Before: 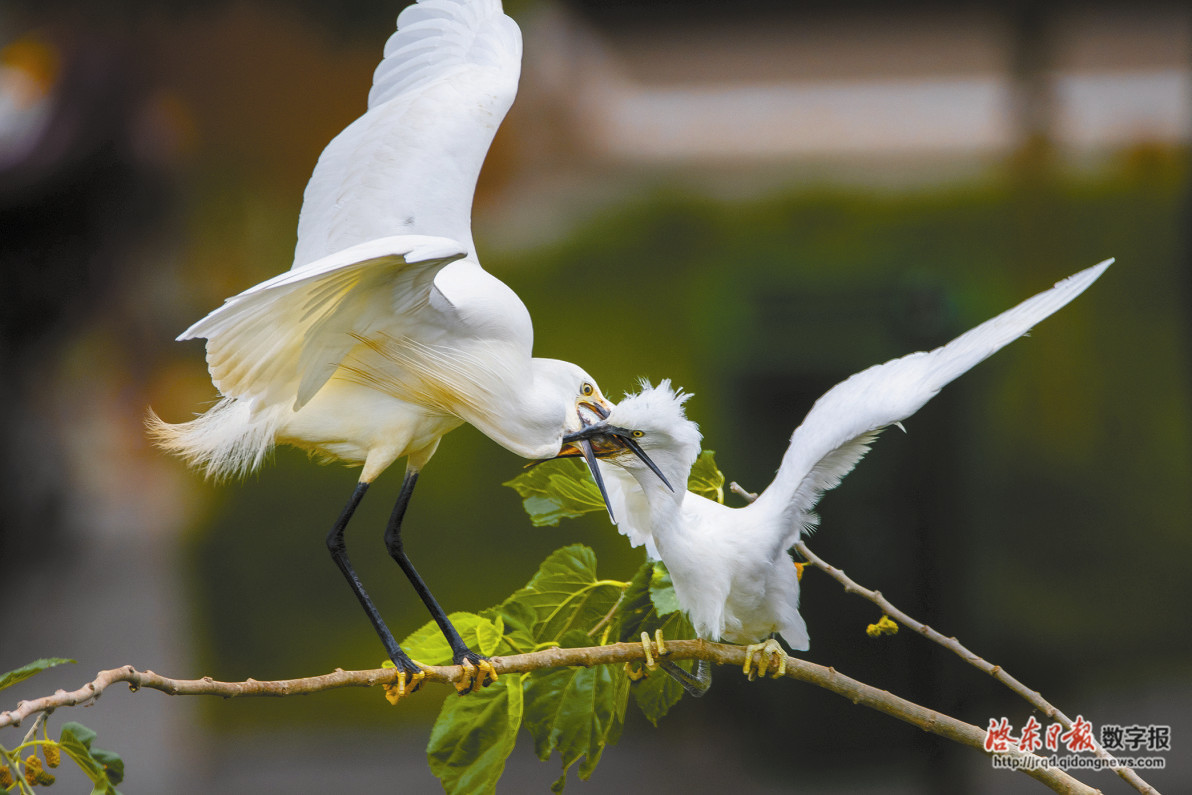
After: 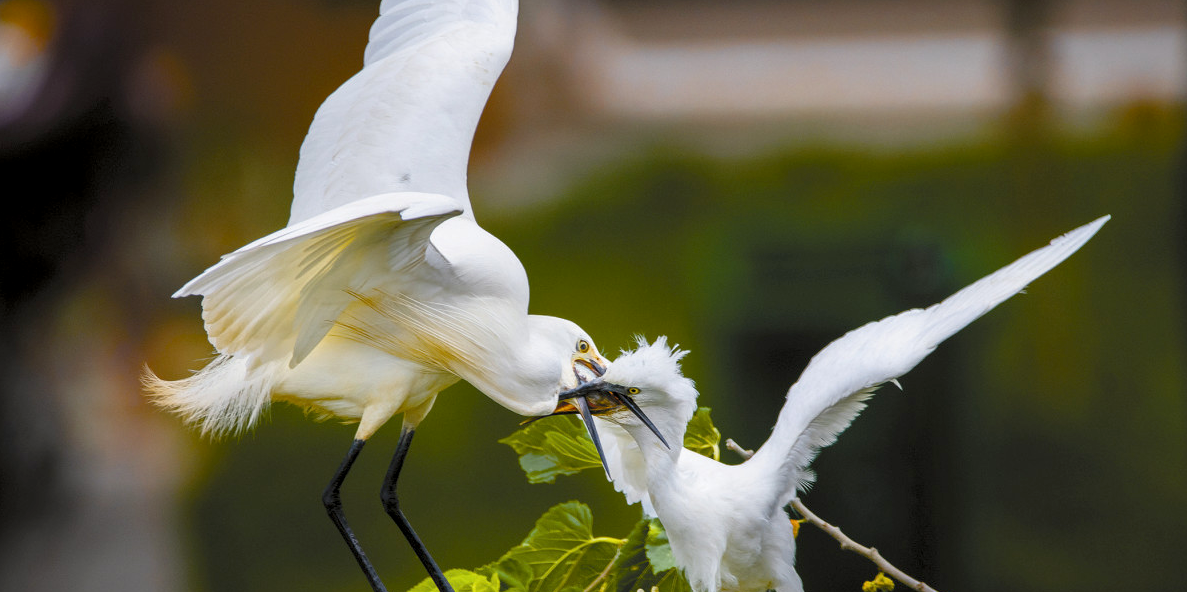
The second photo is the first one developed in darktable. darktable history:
exposure: black level correction 0.007, compensate exposure bias true, compensate highlight preservation false
crop: left 0.391%, top 5.529%, bottom 19.884%
